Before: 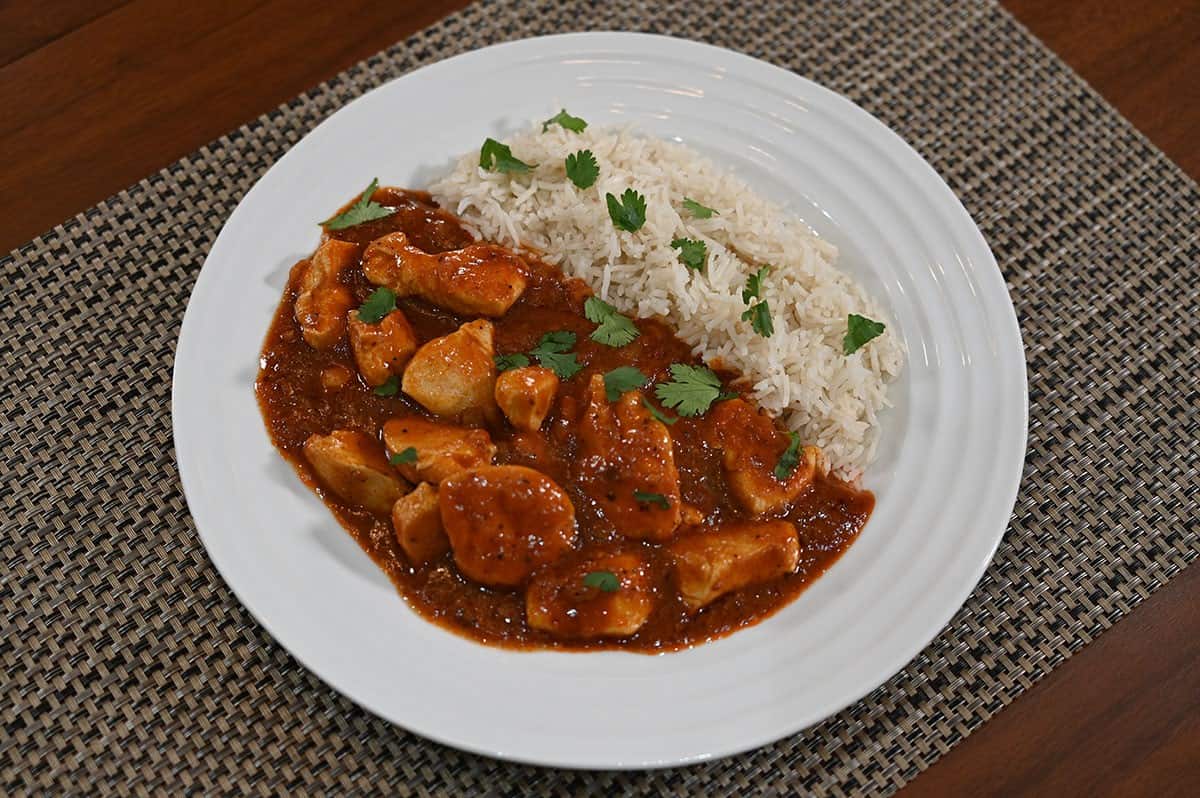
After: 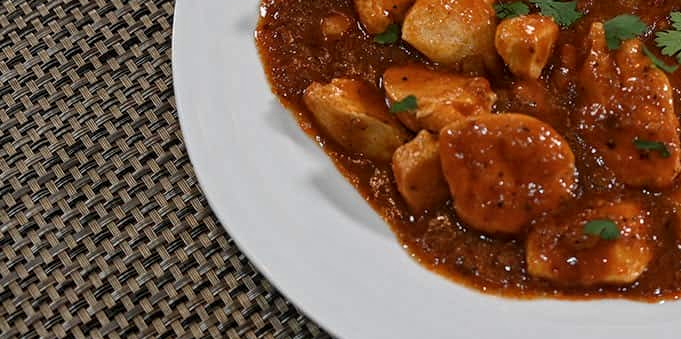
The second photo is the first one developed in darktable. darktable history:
crop: top 44.149%, right 43.183%, bottom 13.32%
local contrast: on, module defaults
